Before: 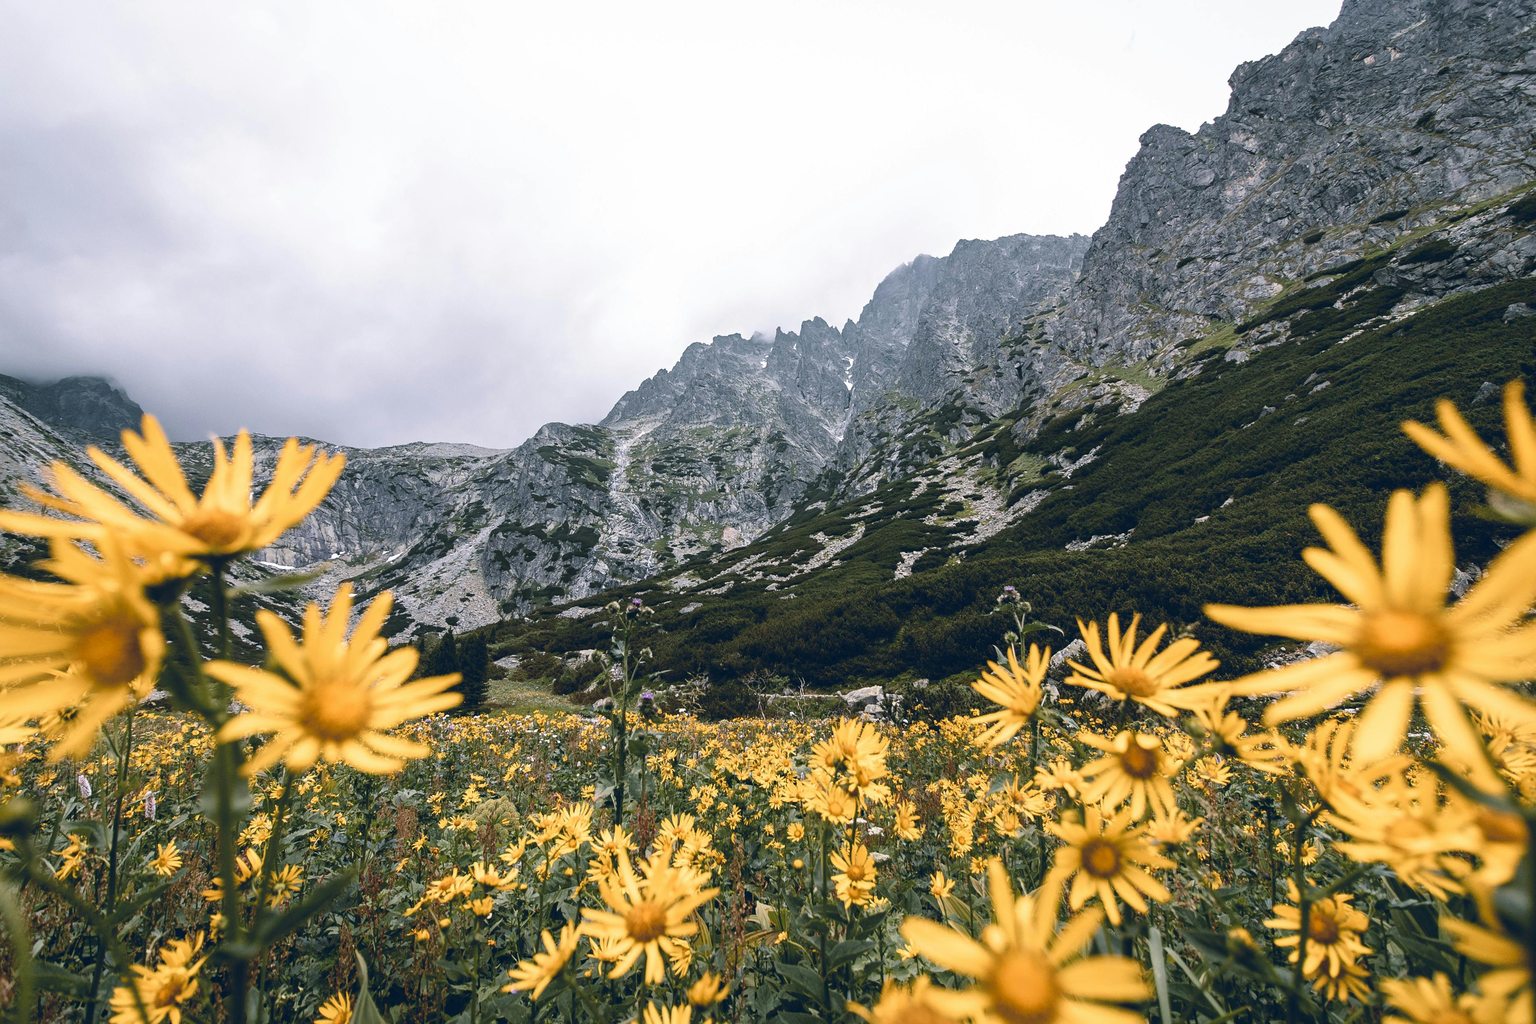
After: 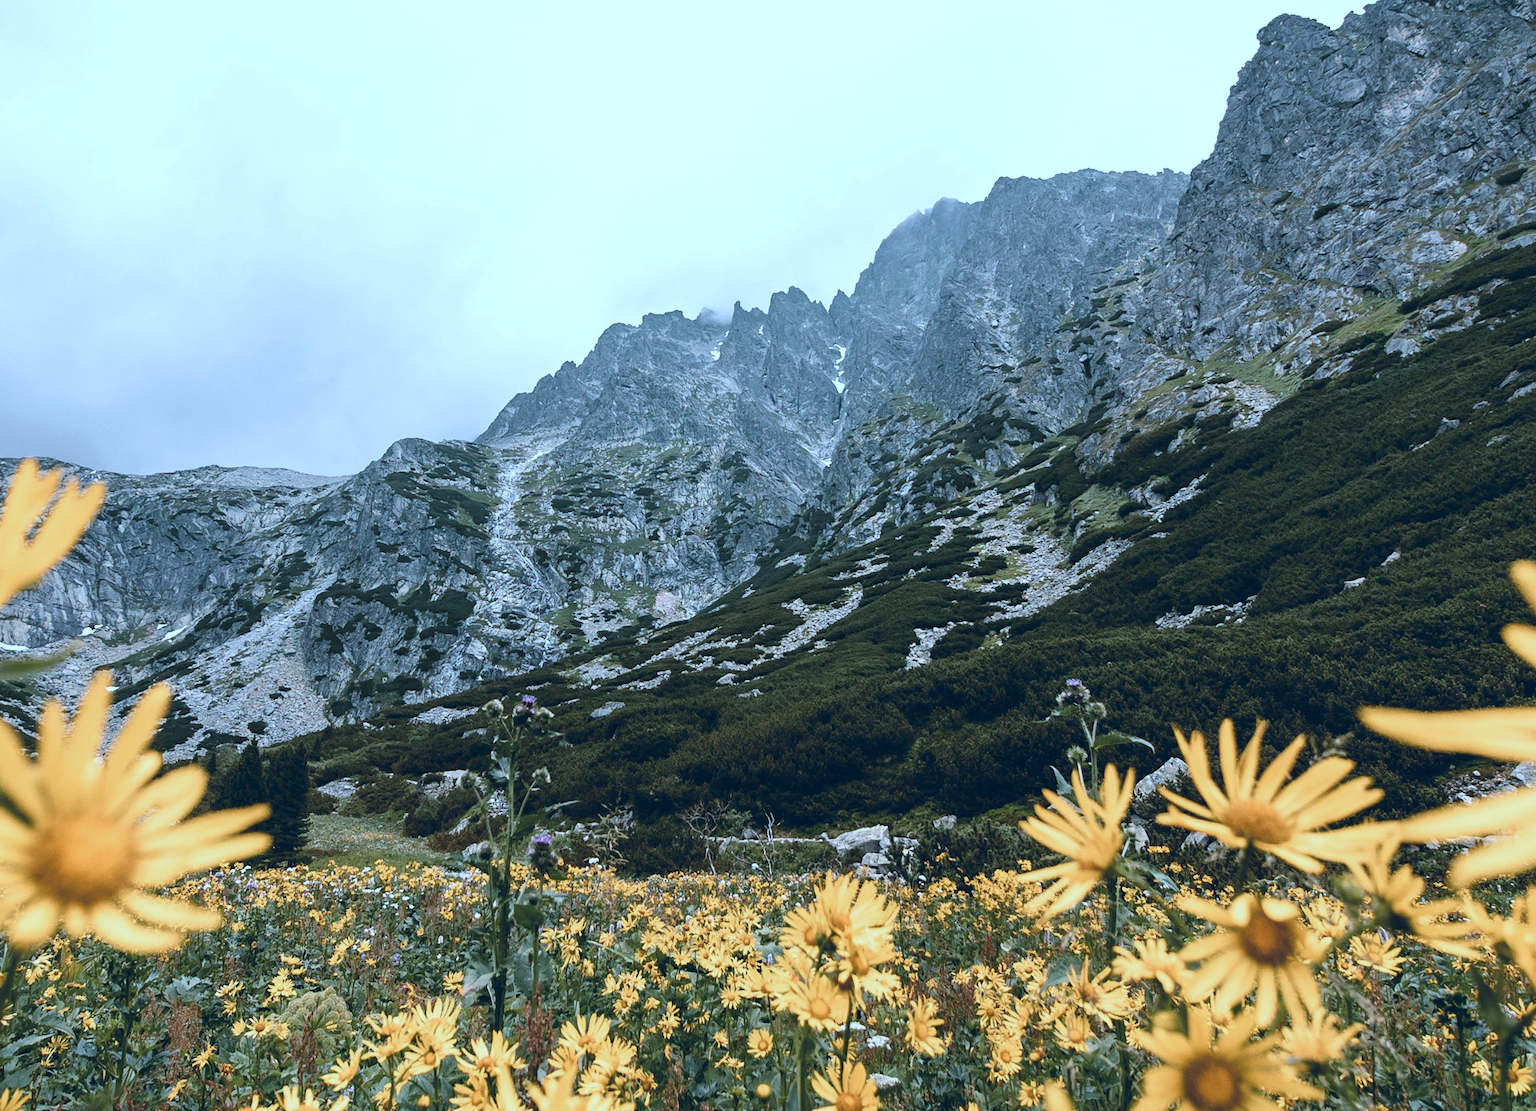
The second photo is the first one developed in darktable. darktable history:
rotate and perspective: rotation 0.226°, lens shift (vertical) -0.042, crop left 0.023, crop right 0.982, crop top 0.006, crop bottom 0.994
color correction: highlights a* -9.73, highlights b* -21.22
crop and rotate: left 17.046%, top 10.659%, right 12.989%, bottom 14.553%
